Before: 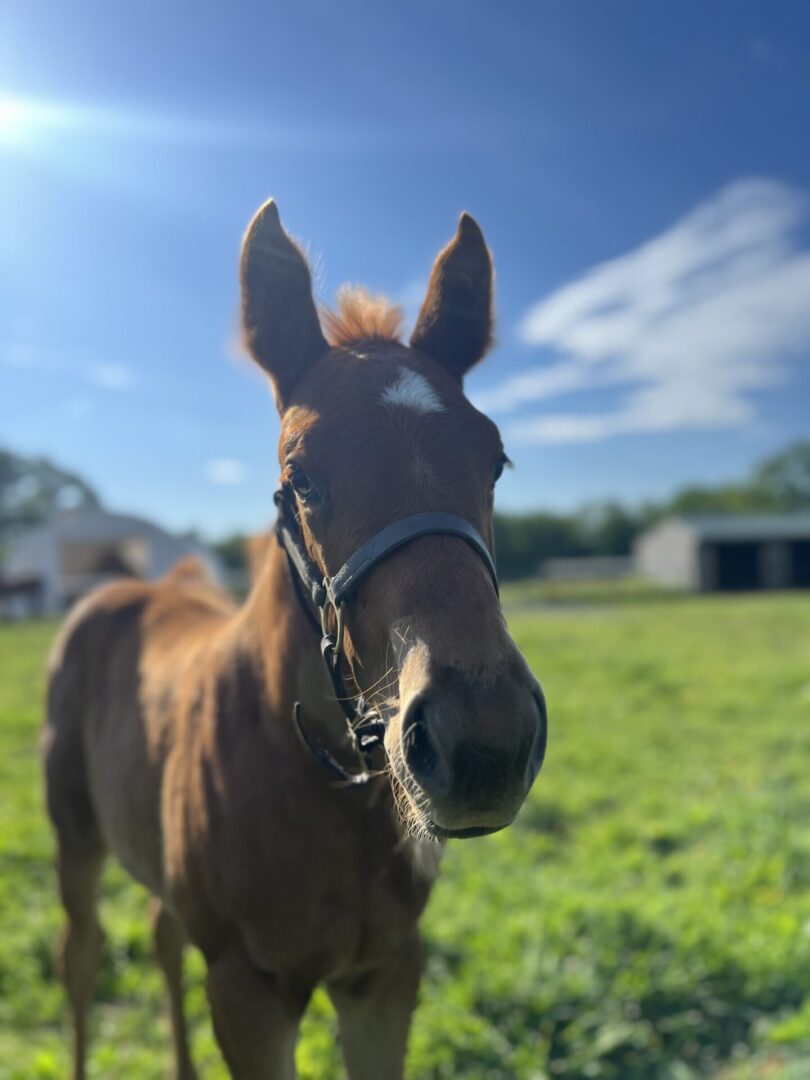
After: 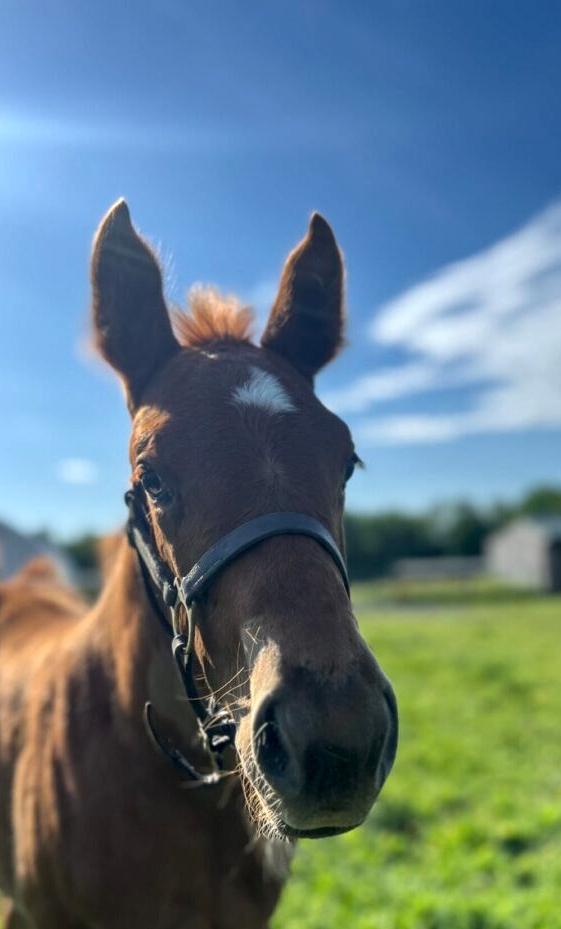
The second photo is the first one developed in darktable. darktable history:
crop: left 18.479%, right 12.2%, bottom 13.971%
local contrast: detail 142%
